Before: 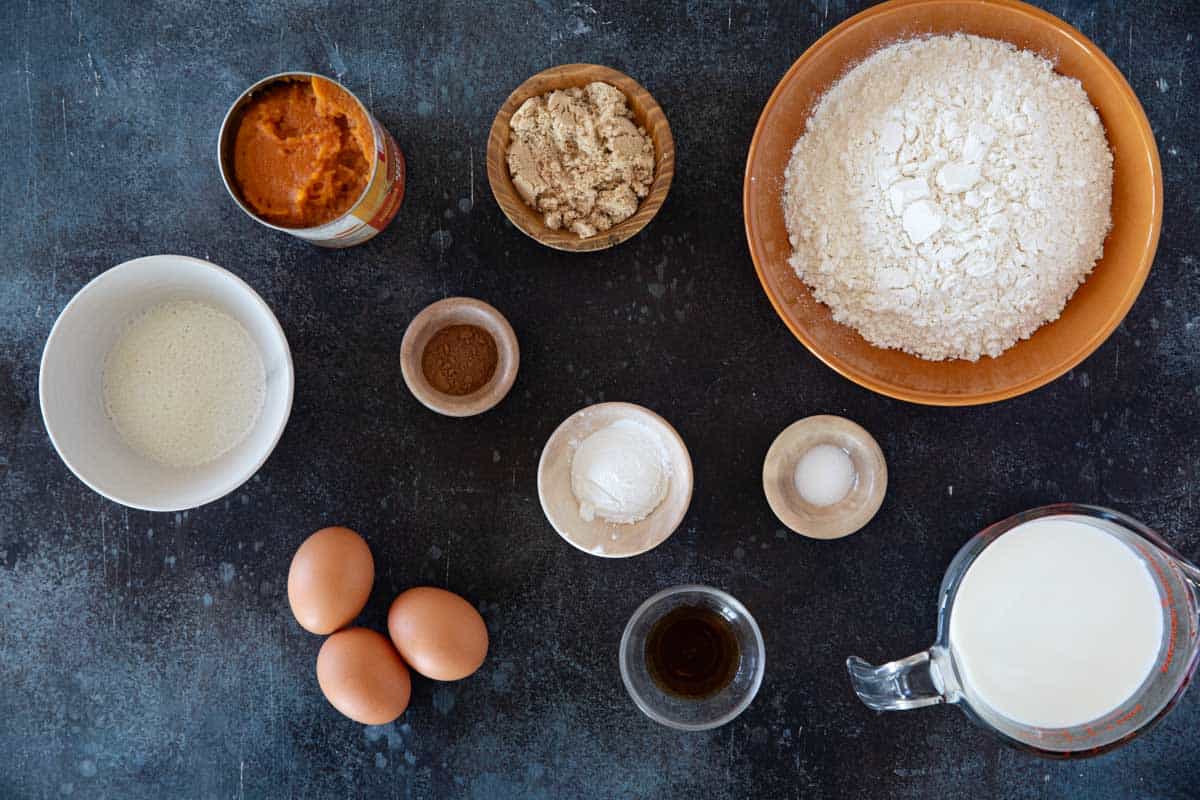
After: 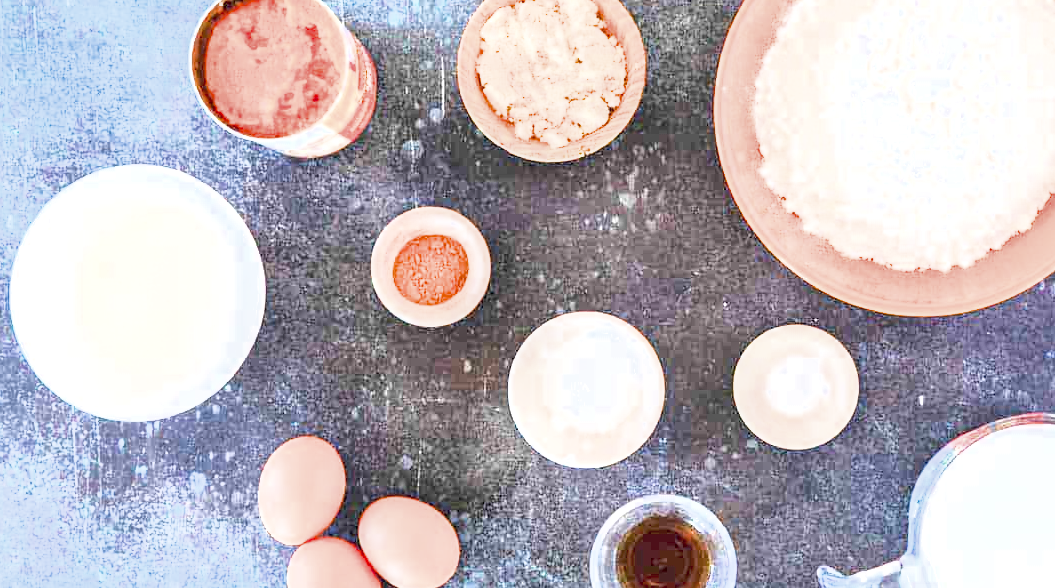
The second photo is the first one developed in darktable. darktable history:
shadows and highlights: on, module defaults
crop and rotate: left 2.425%, top 11.305%, right 9.6%, bottom 15.08%
filmic rgb: black relative exposure -16 EV, white relative exposure 6.29 EV, hardness 5.1, contrast 1.35
local contrast: on, module defaults
white balance: emerald 1
exposure: black level correction 0, exposure 4 EV, compensate exposure bias true, compensate highlight preservation false
tone equalizer: on, module defaults
